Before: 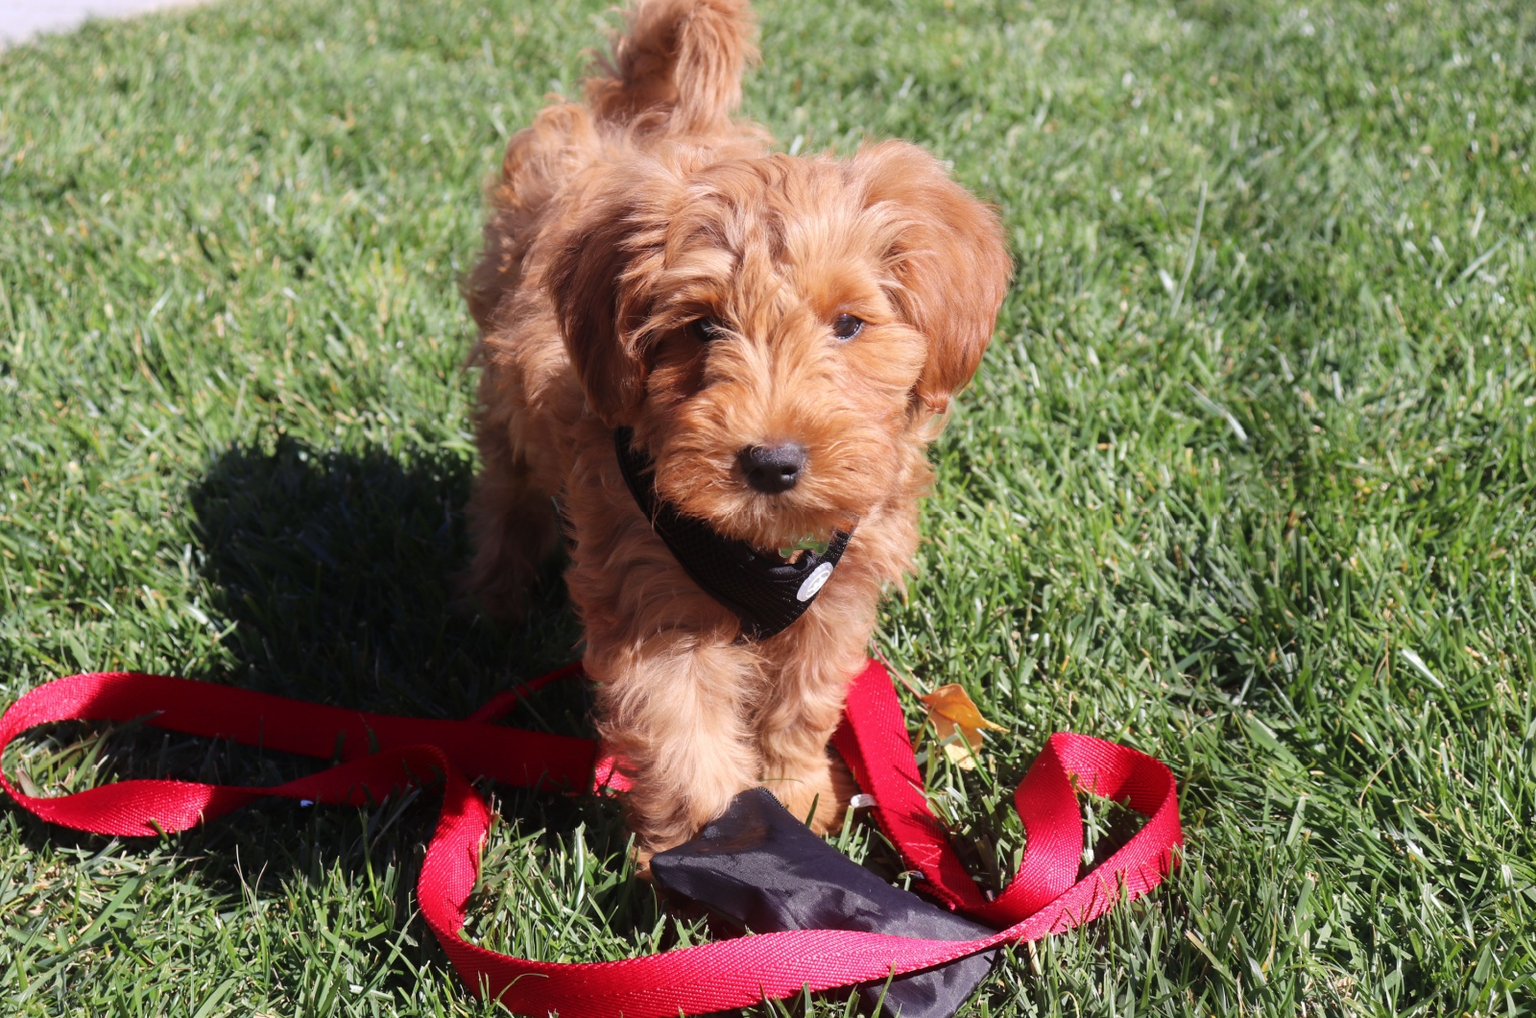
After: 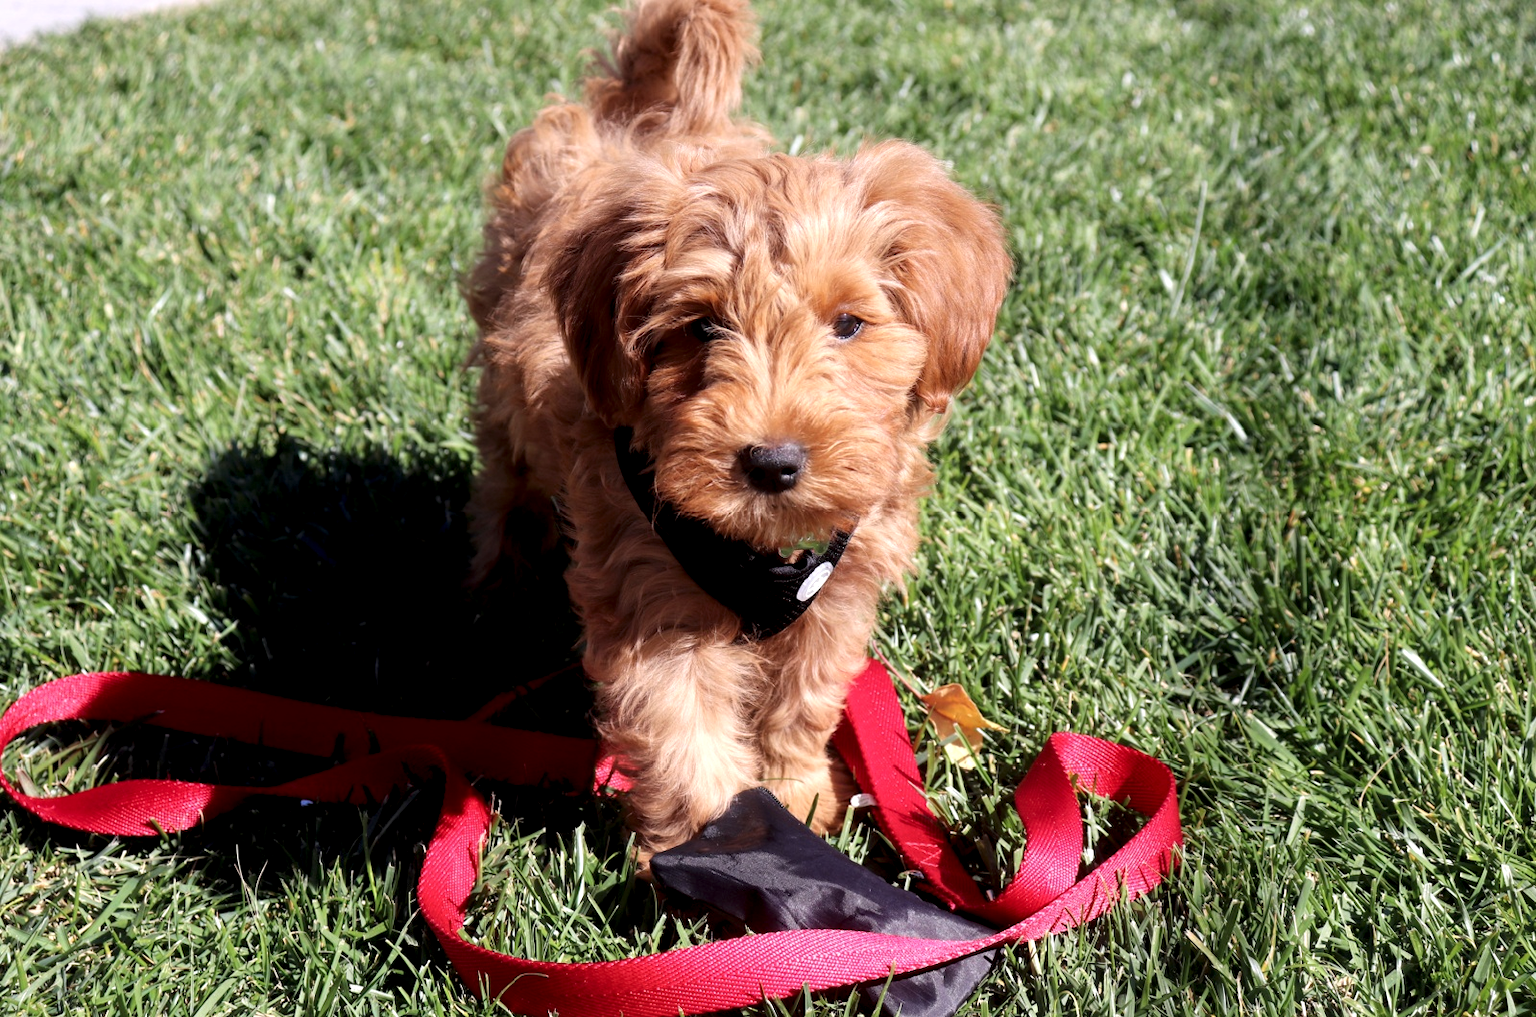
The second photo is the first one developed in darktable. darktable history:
local contrast: highlights 136%, shadows 141%, detail 139%, midtone range 0.257
